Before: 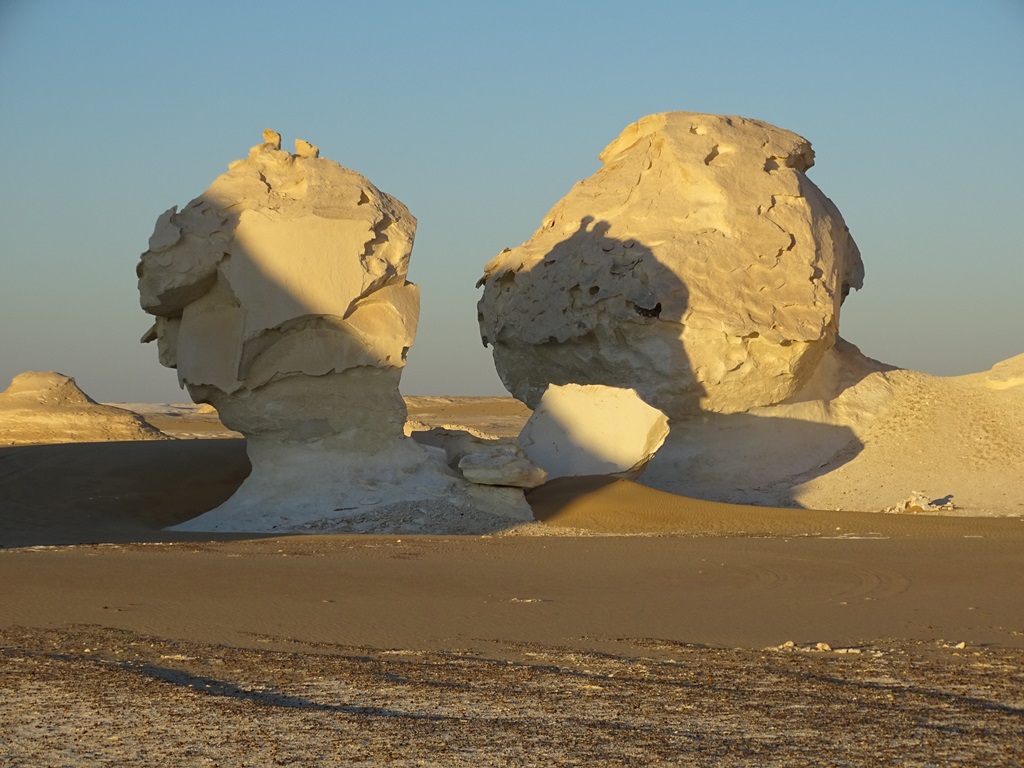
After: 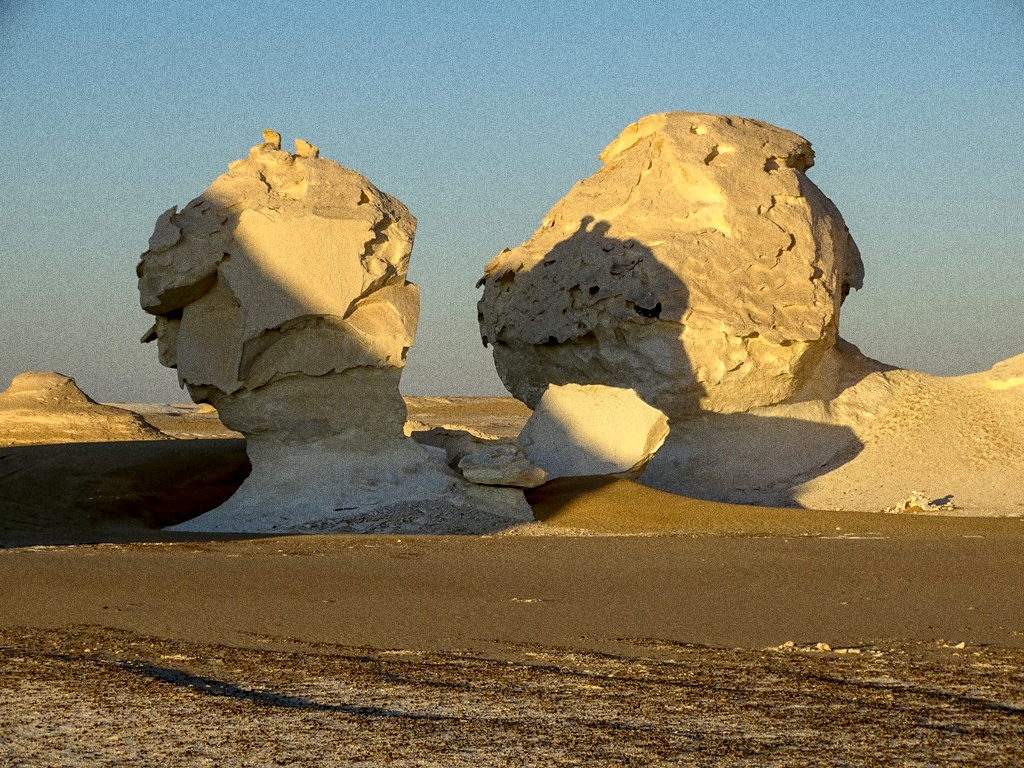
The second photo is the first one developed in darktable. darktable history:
local contrast: detail 130%
grain: coarseness 0.09 ISO, strength 40%
base curve: curves: ch0 [(0.017, 0) (0.425, 0.441) (0.844, 0.933) (1, 1)], preserve colors none
